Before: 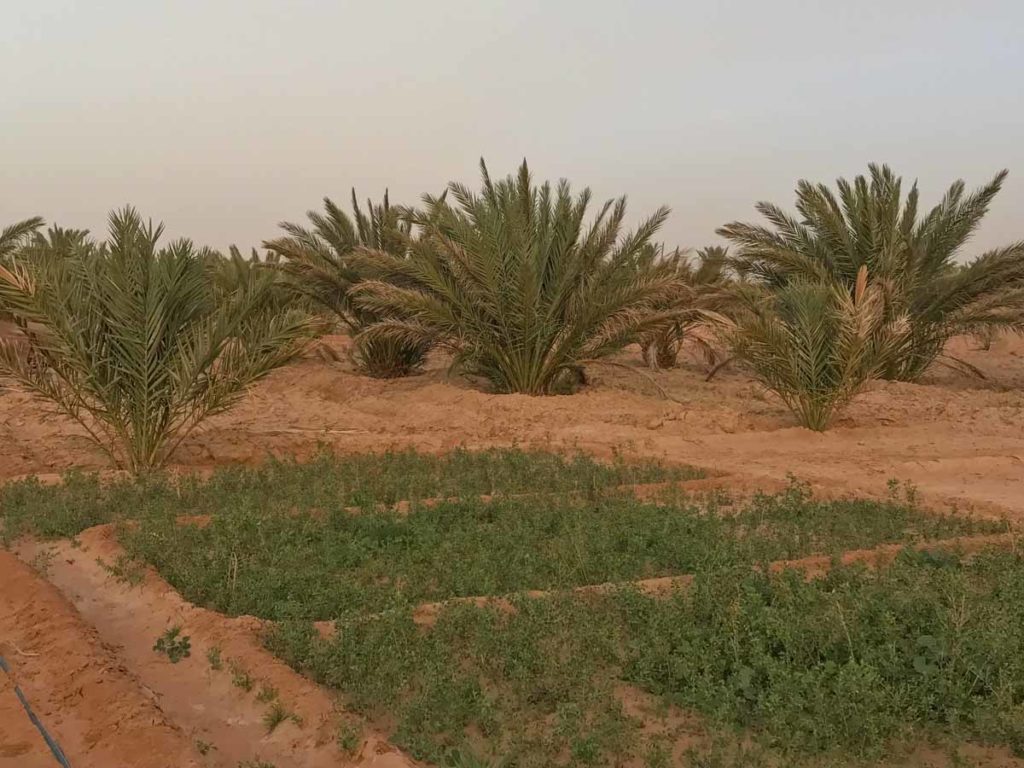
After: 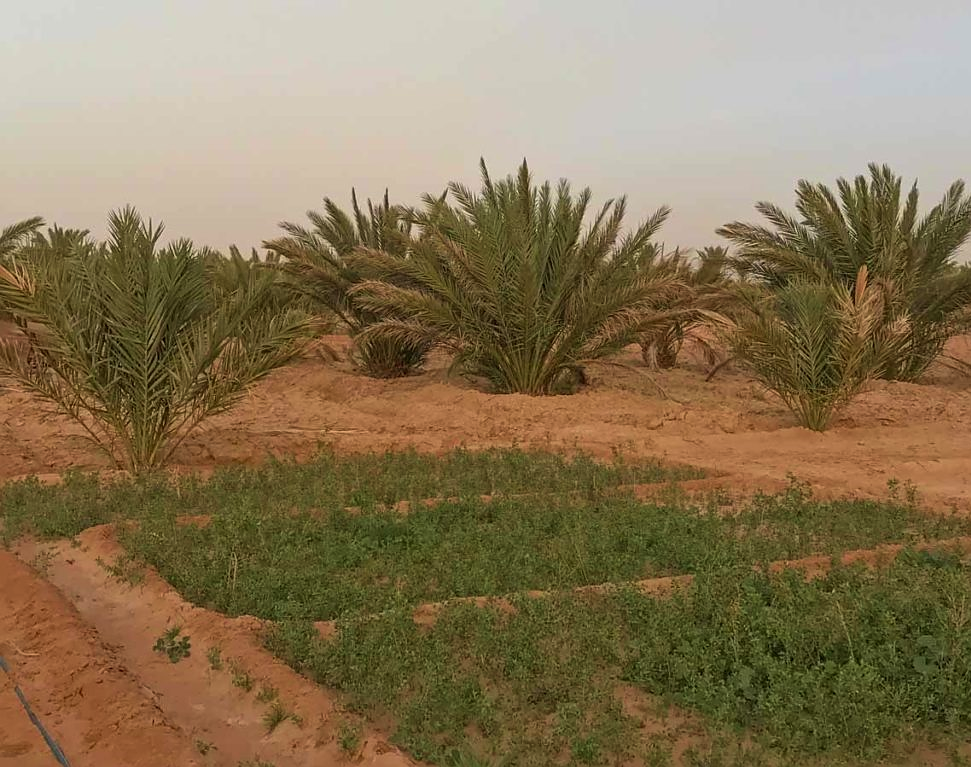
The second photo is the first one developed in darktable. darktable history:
vibrance: on, module defaults
velvia: on, module defaults
crop and rotate: right 5.167%
sharpen: radius 0.969, amount 0.604
